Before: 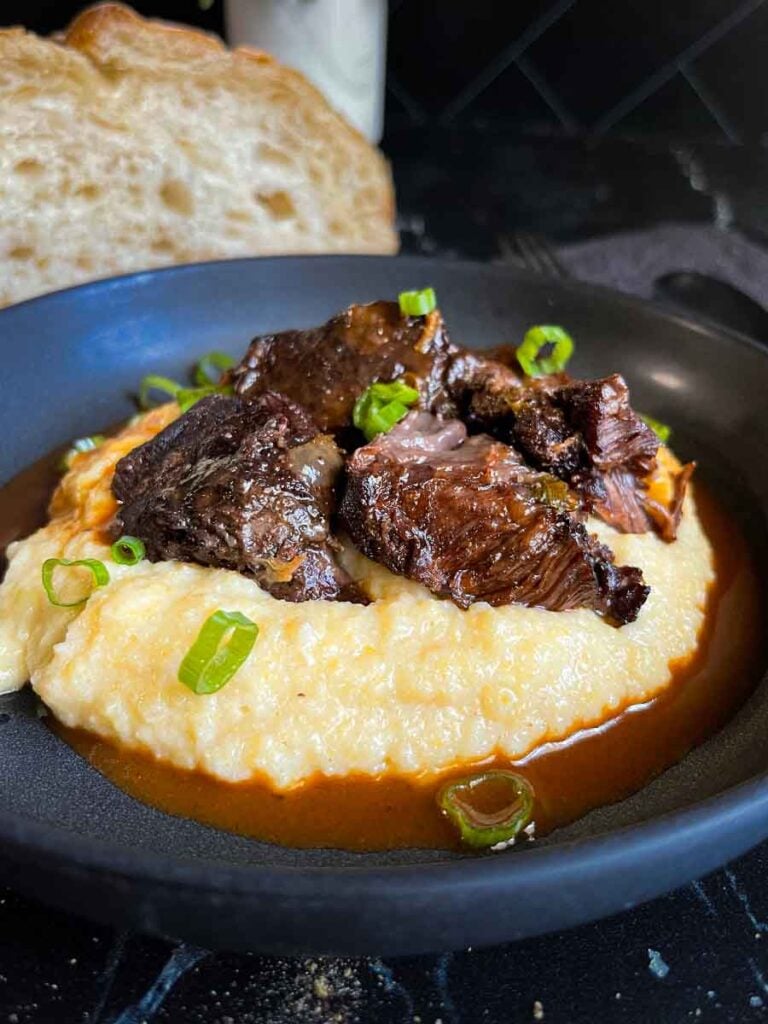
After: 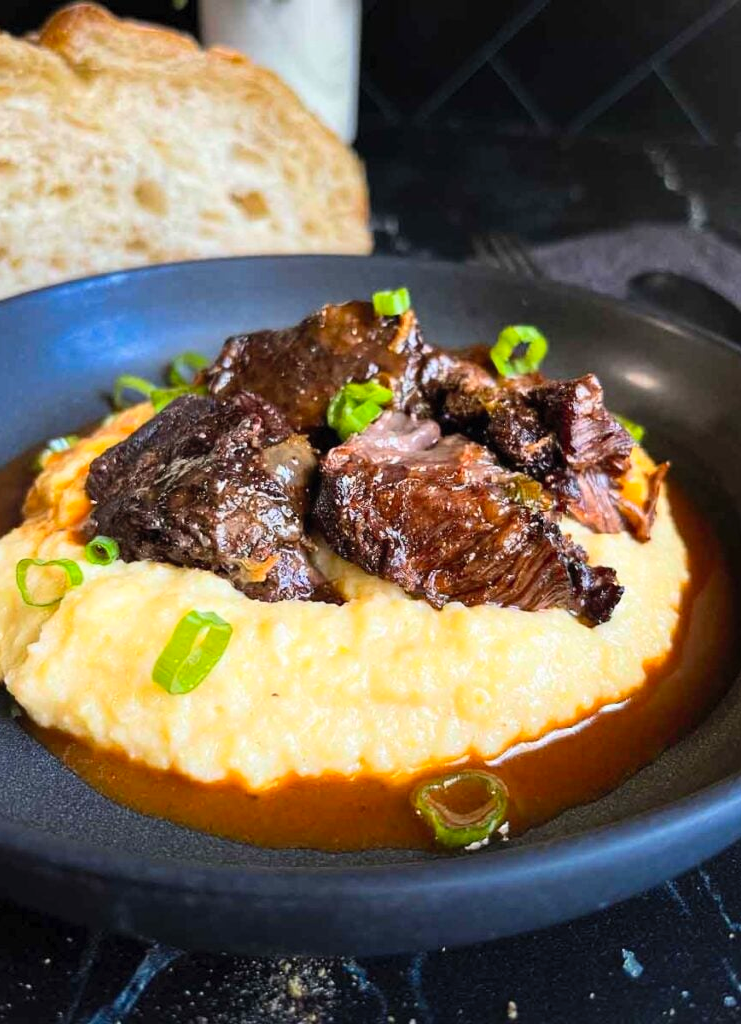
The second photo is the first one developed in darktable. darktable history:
crop and rotate: left 3.51%
contrast brightness saturation: contrast 0.196, brightness 0.166, saturation 0.223
